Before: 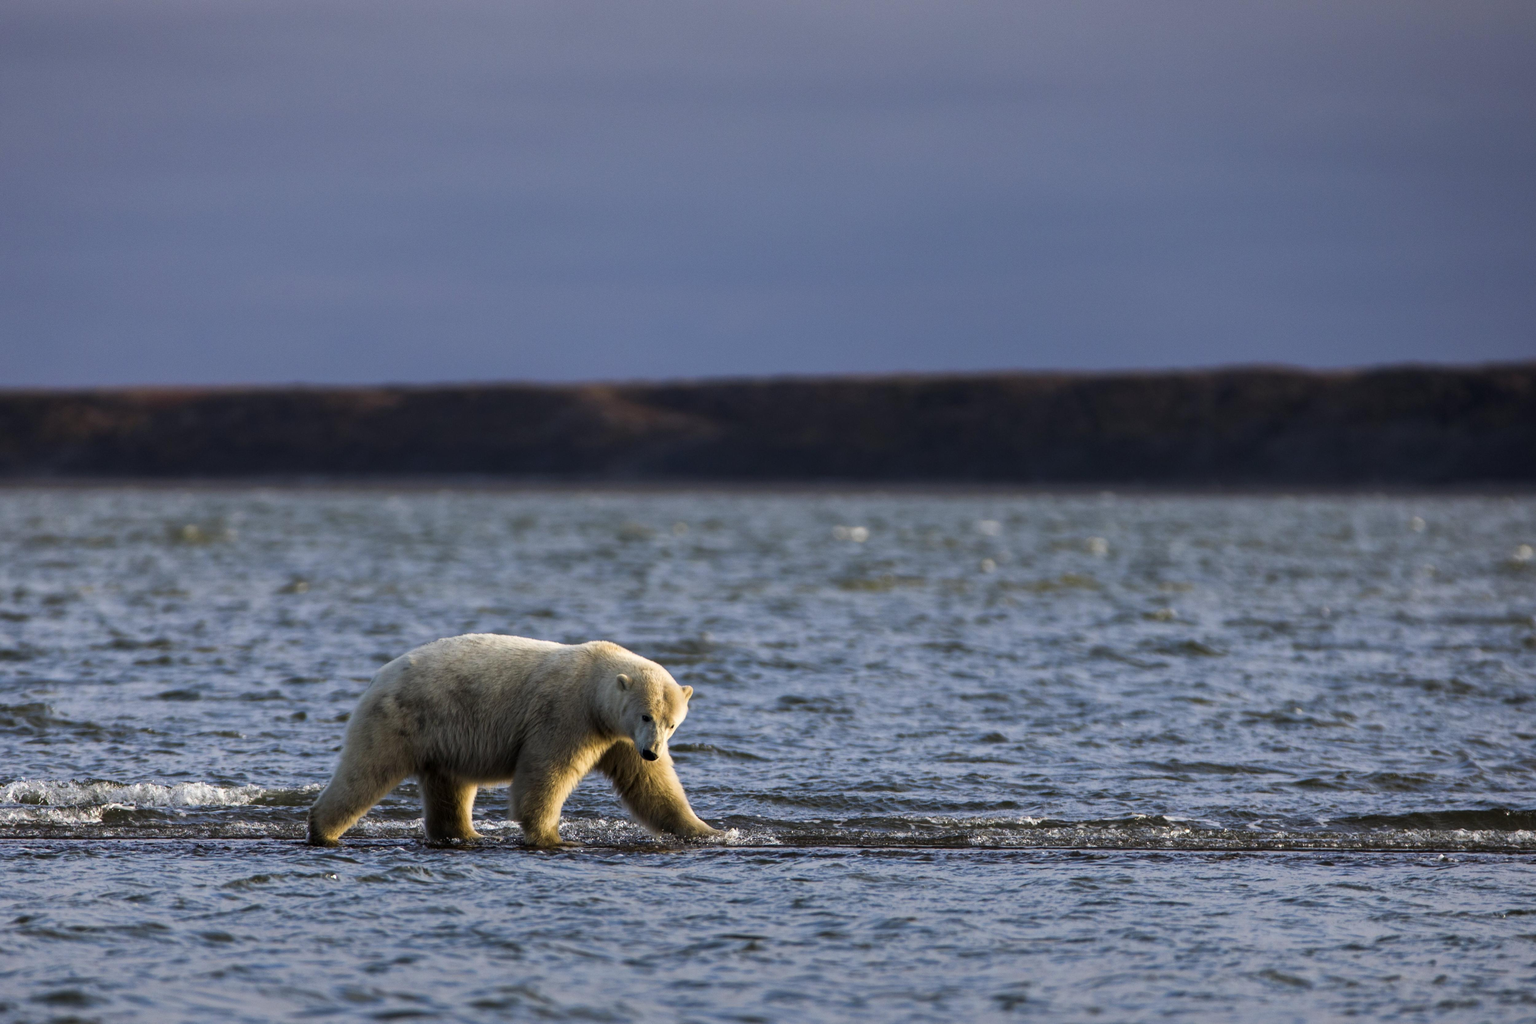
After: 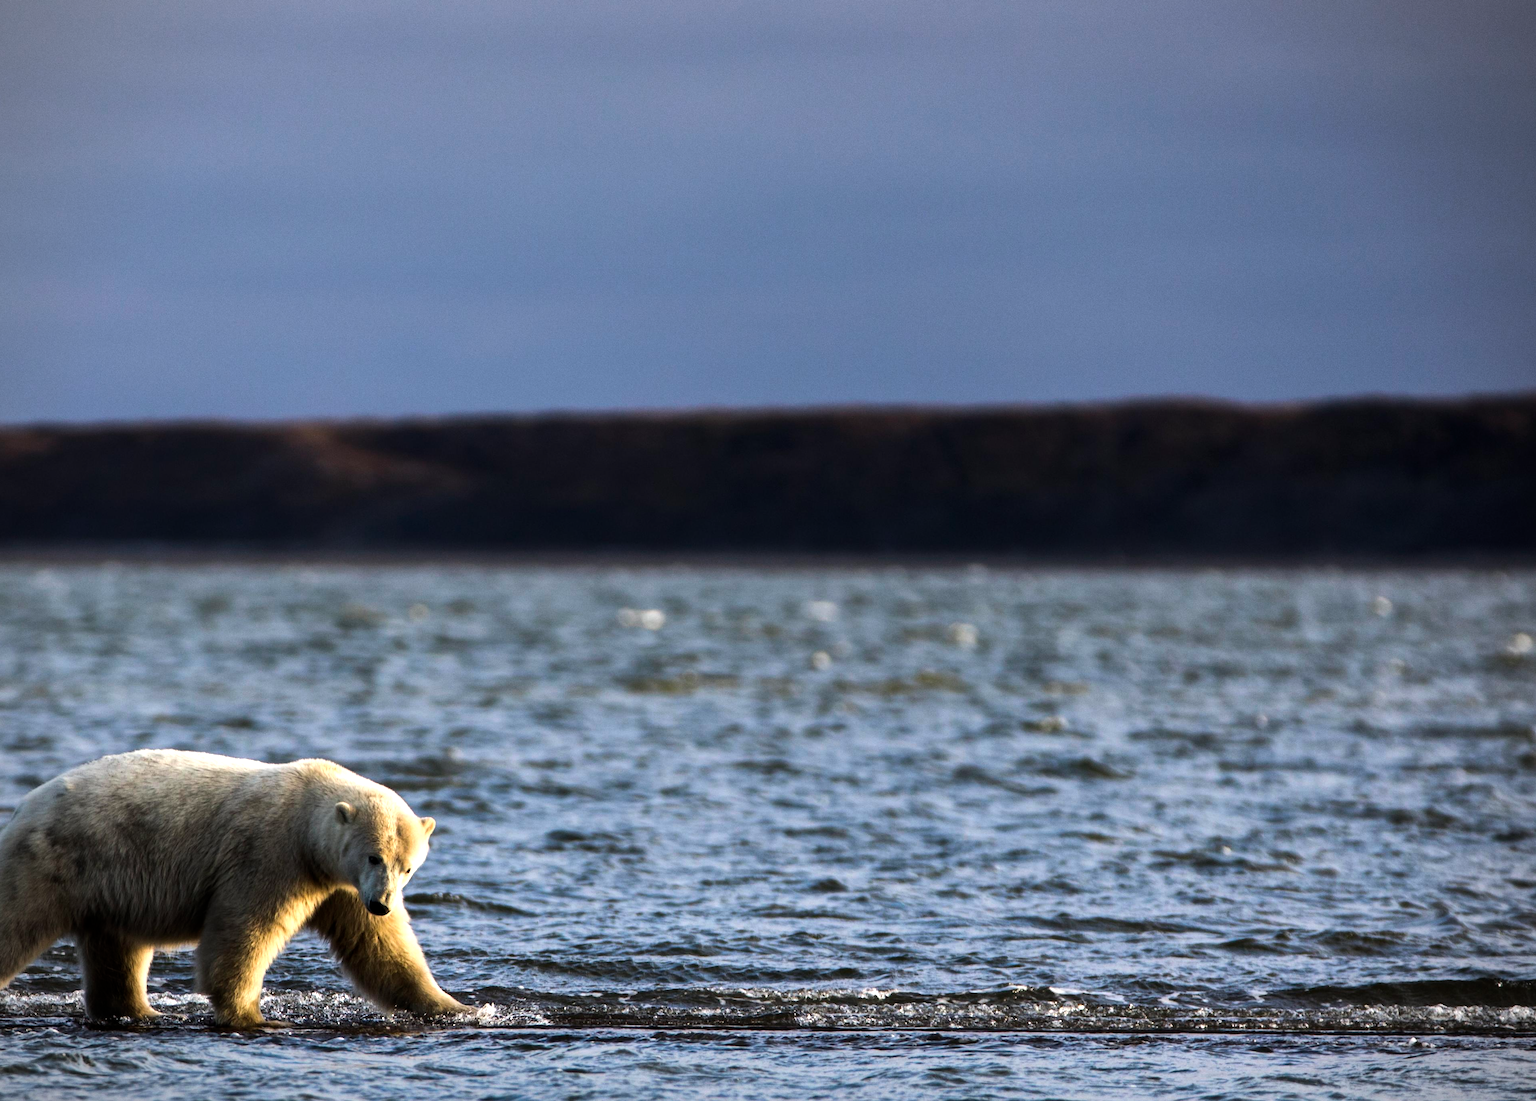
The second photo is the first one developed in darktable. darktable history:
tone equalizer: -8 EV -0.743 EV, -7 EV -0.722 EV, -6 EV -0.635 EV, -5 EV -0.398 EV, -3 EV 0.399 EV, -2 EV 0.6 EV, -1 EV 0.68 EV, +0 EV 0.733 EV, edges refinement/feathering 500, mask exposure compensation -1.57 EV, preserve details no
crop: left 23.455%, top 5.909%, bottom 11.709%
vignetting: fall-off start 91.24%, unbound false
